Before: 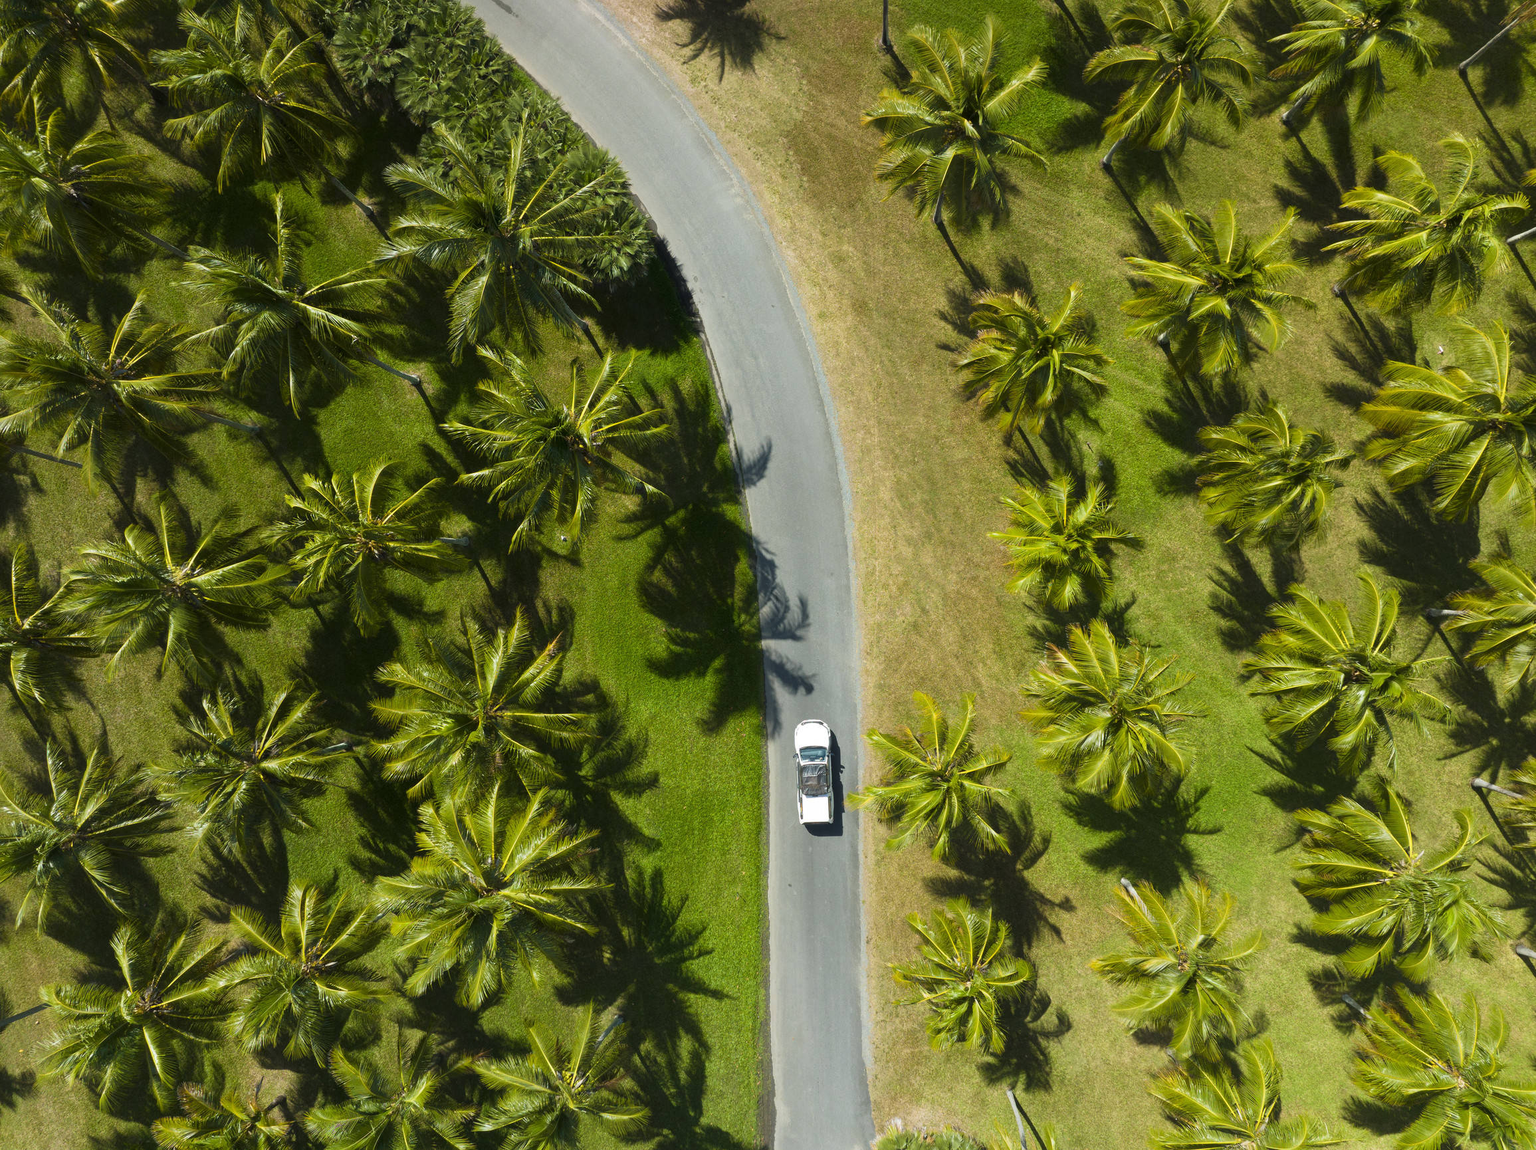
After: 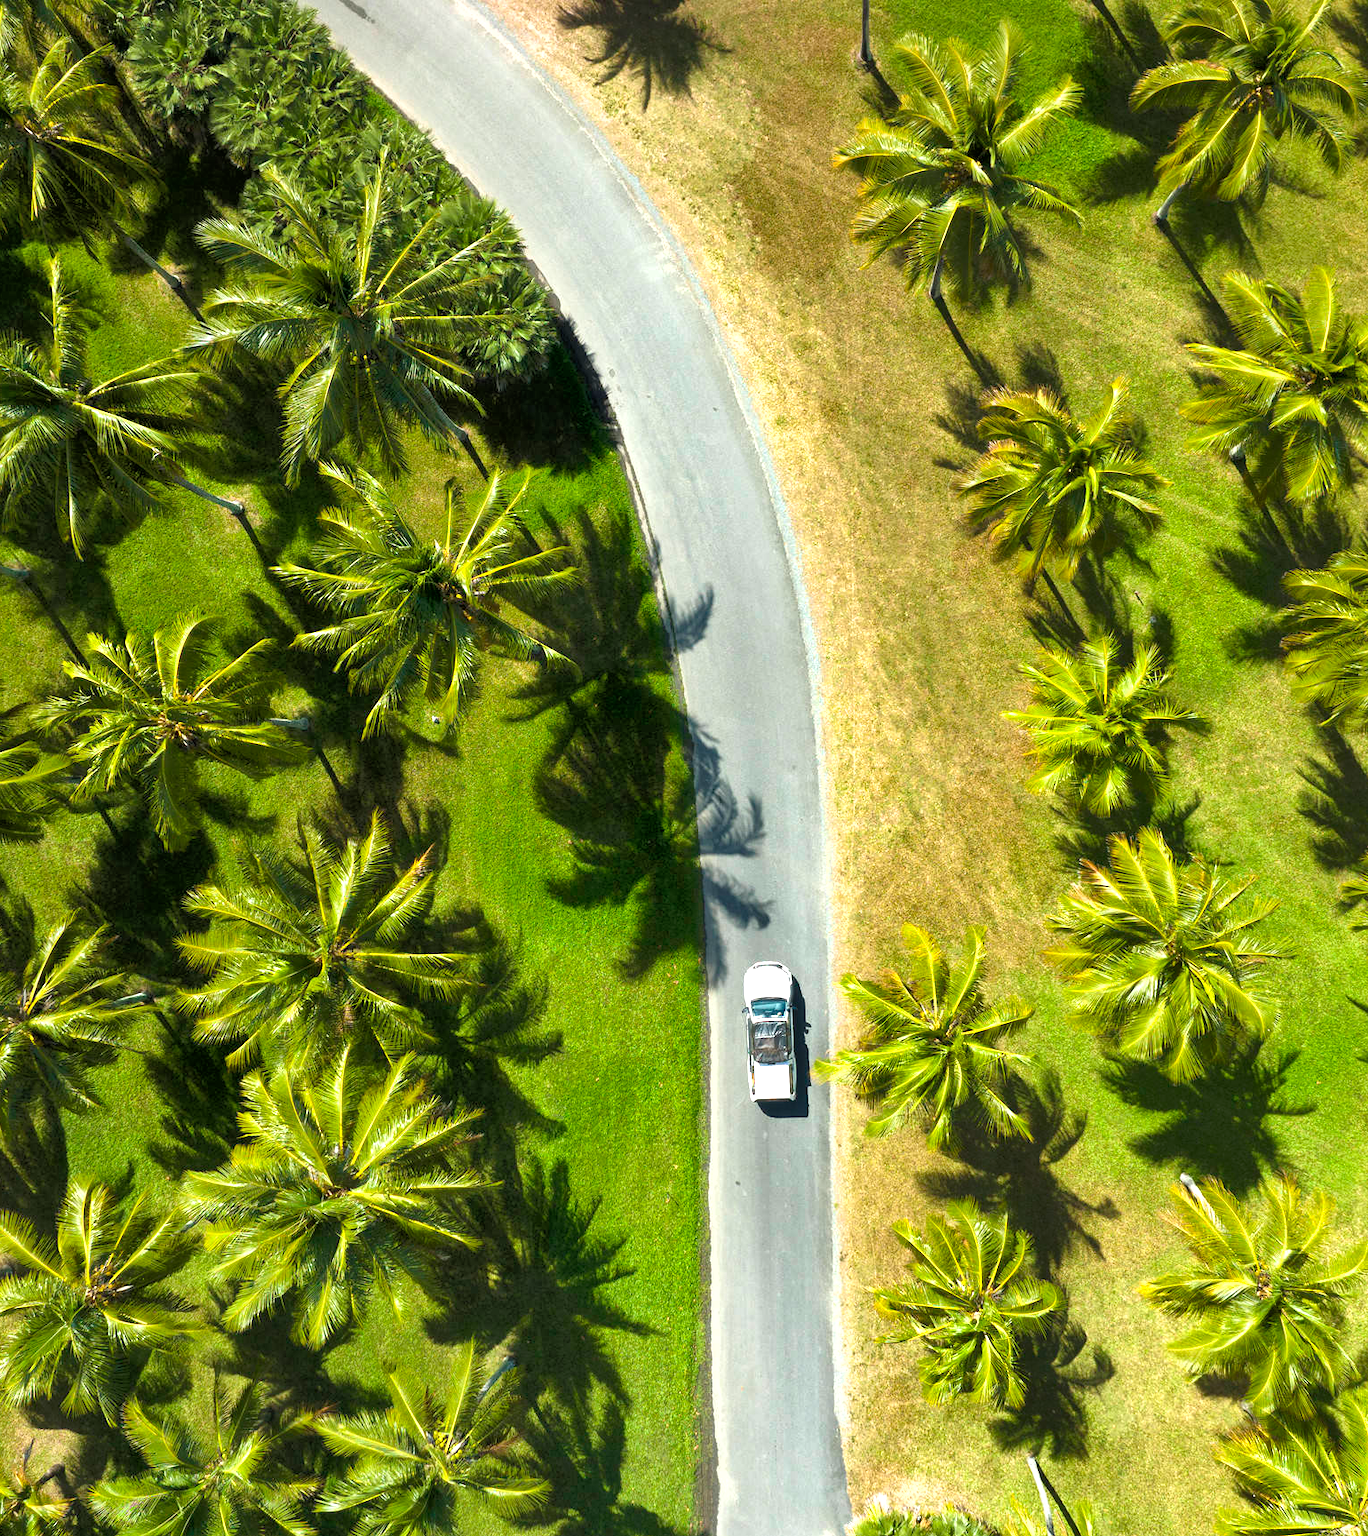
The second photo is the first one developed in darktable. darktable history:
shadows and highlights: low approximation 0.01, soften with gaussian
exposure: black level correction 0, exposure 0.894 EV, compensate highlight preservation false
crop and rotate: left 15.52%, right 17.808%
tone equalizer: -8 EV -1.87 EV, -7 EV -1.14 EV, -6 EV -1.65 EV
